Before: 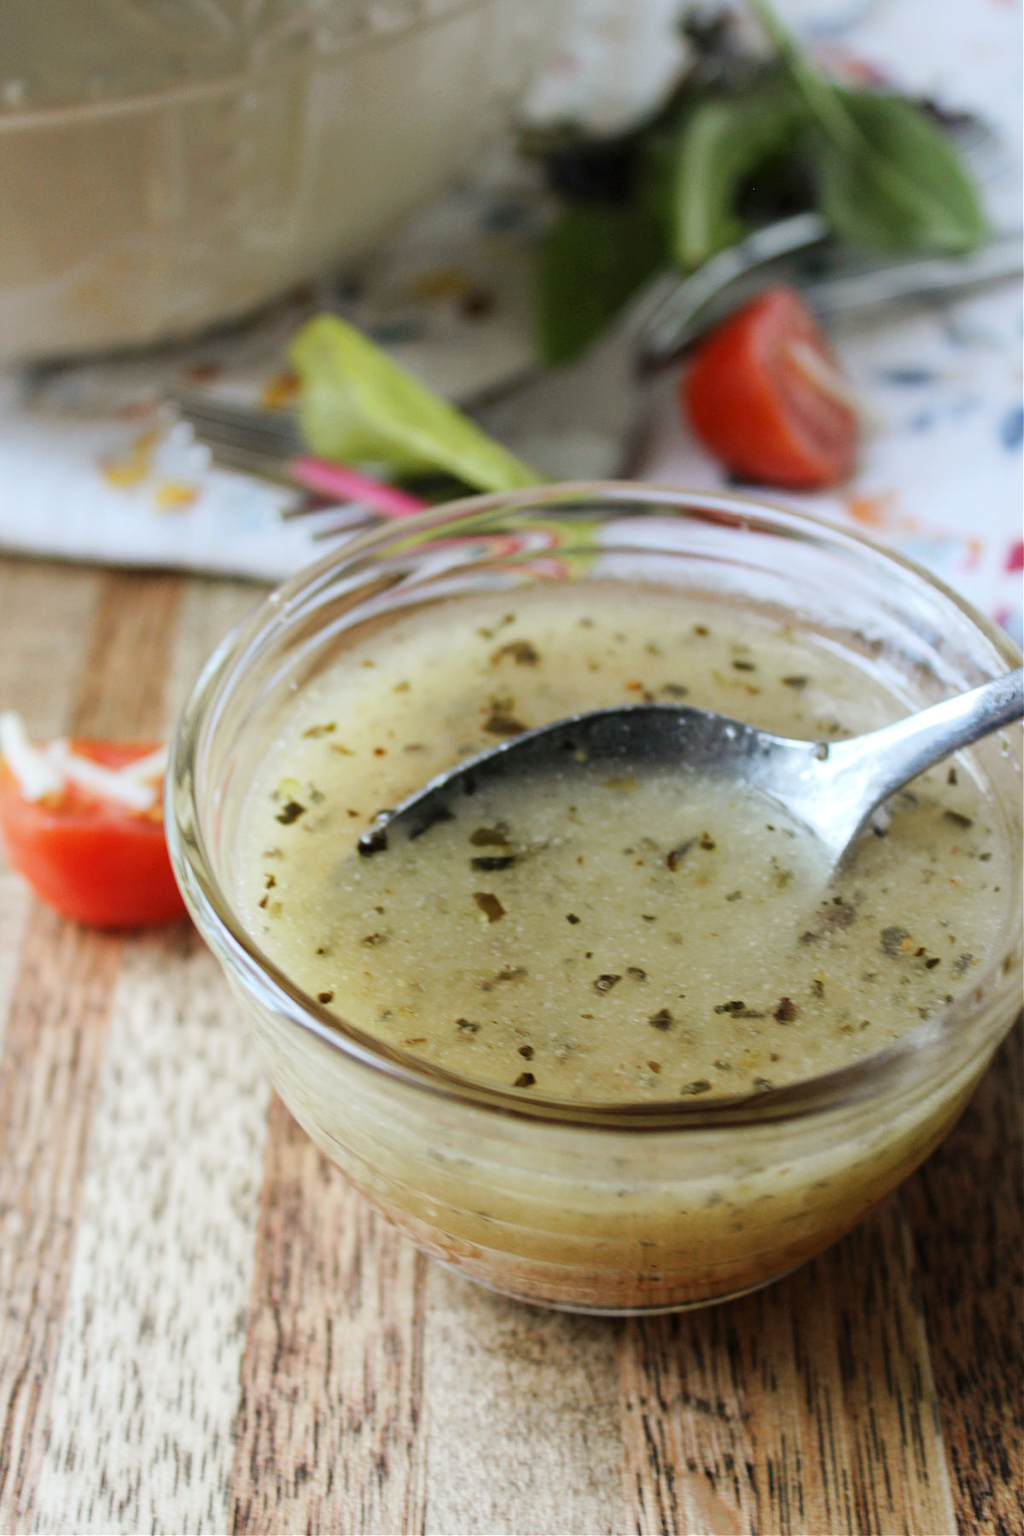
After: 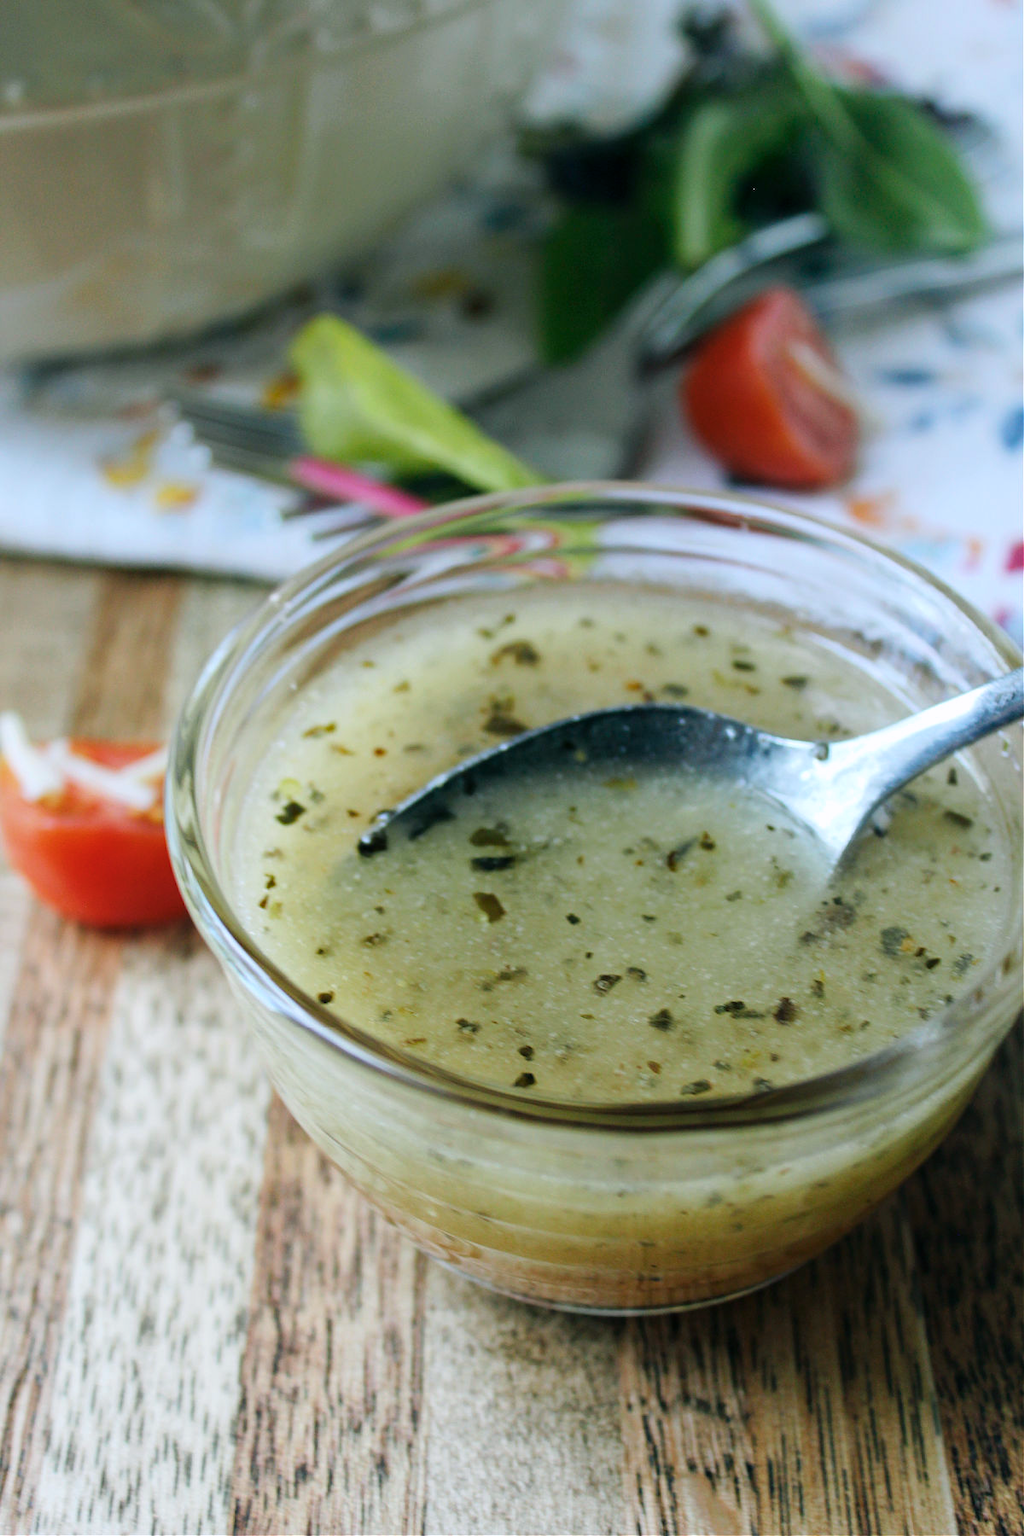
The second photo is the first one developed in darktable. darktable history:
color balance rgb: power › luminance -7.763%, power › chroma 2.264%, power › hue 221.56°, perceptual saturation grading › global saturation 0.256%, perceptual saturation grading › mid-tones 11.832%, global vibrance 29.471%
